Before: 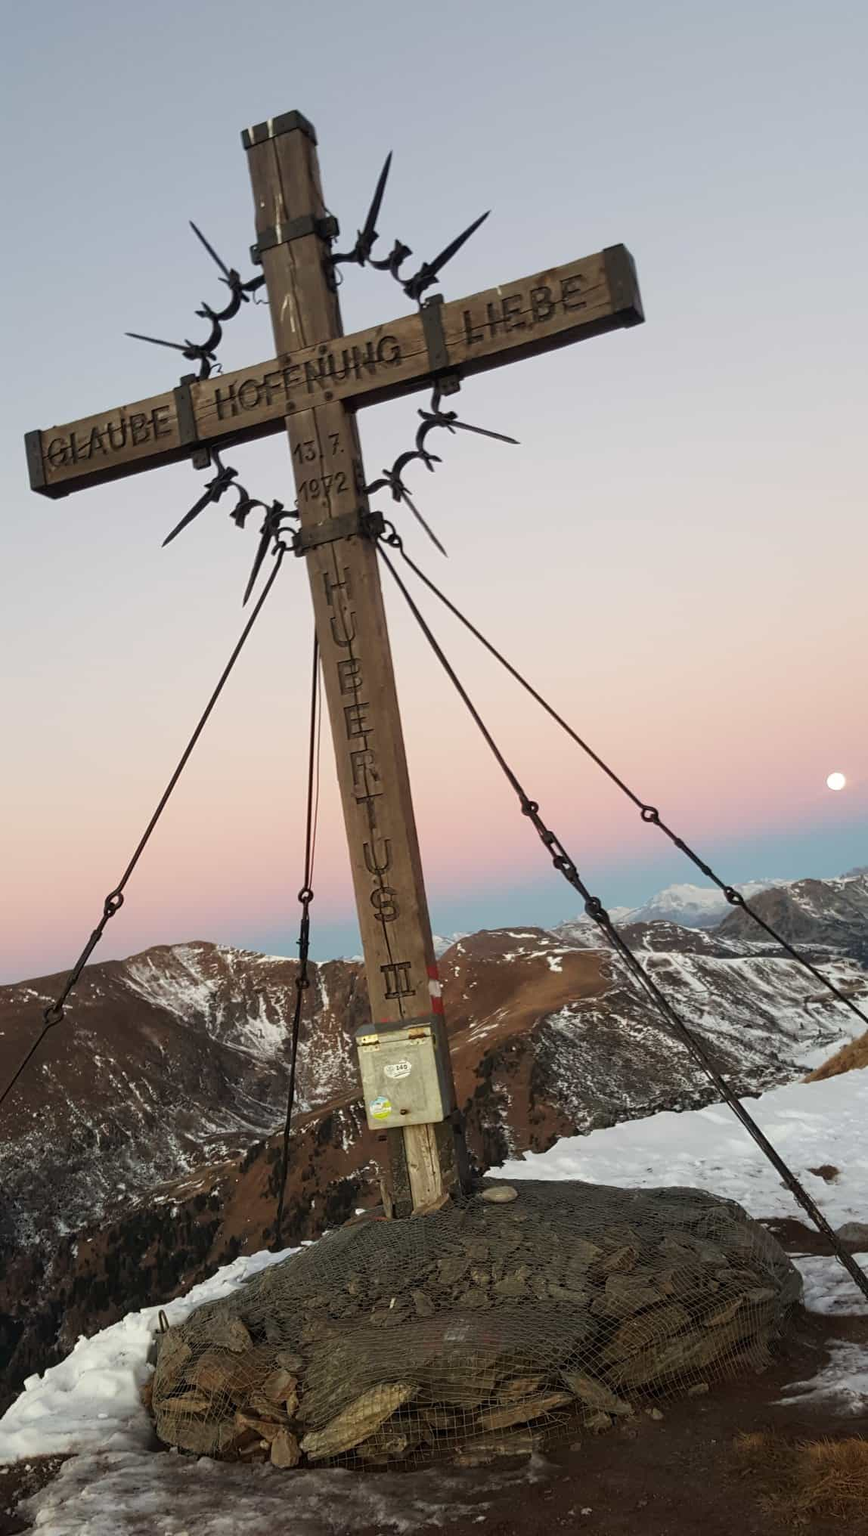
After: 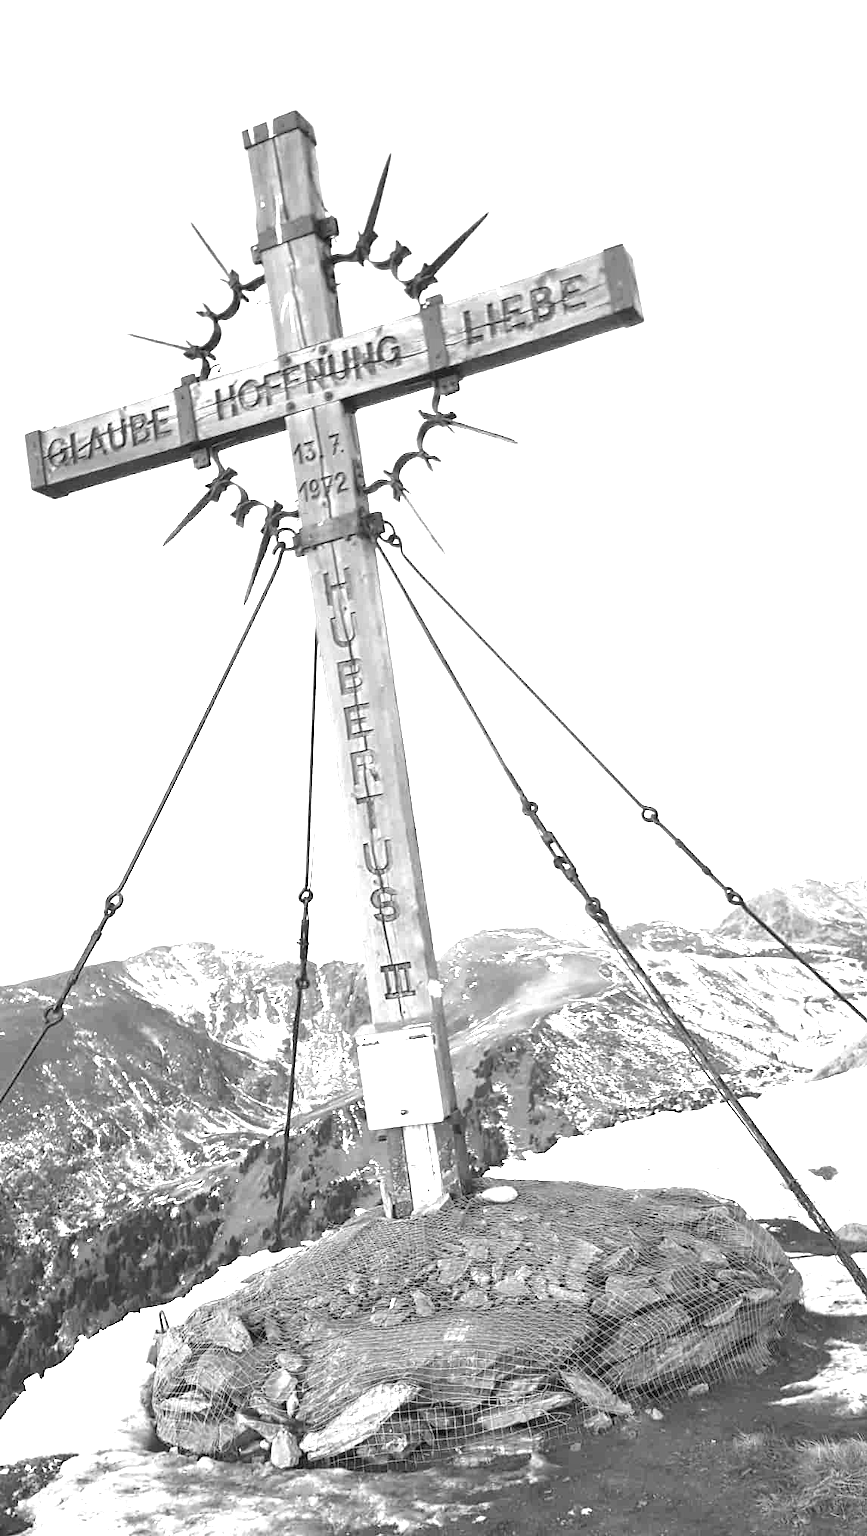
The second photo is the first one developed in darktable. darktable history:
monochrome: on, module defaults
exposure: exposure 3 EV, compensate highlight preservation false
